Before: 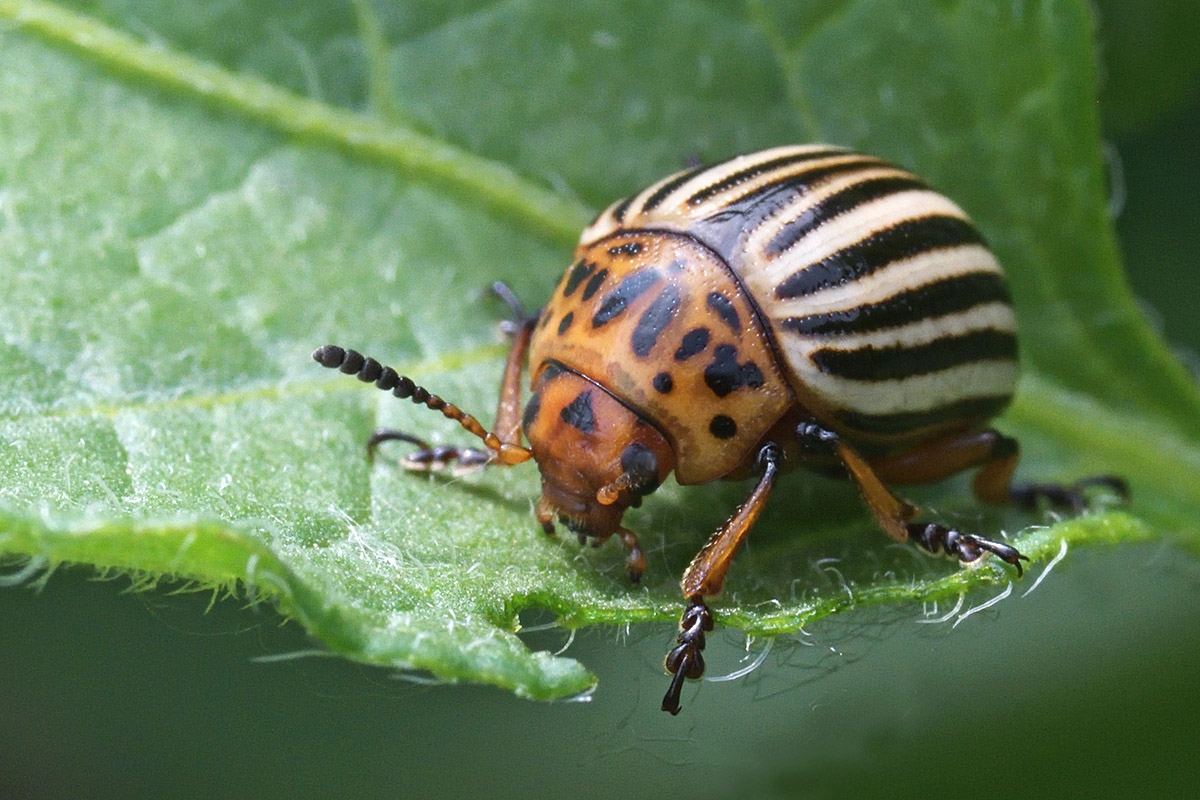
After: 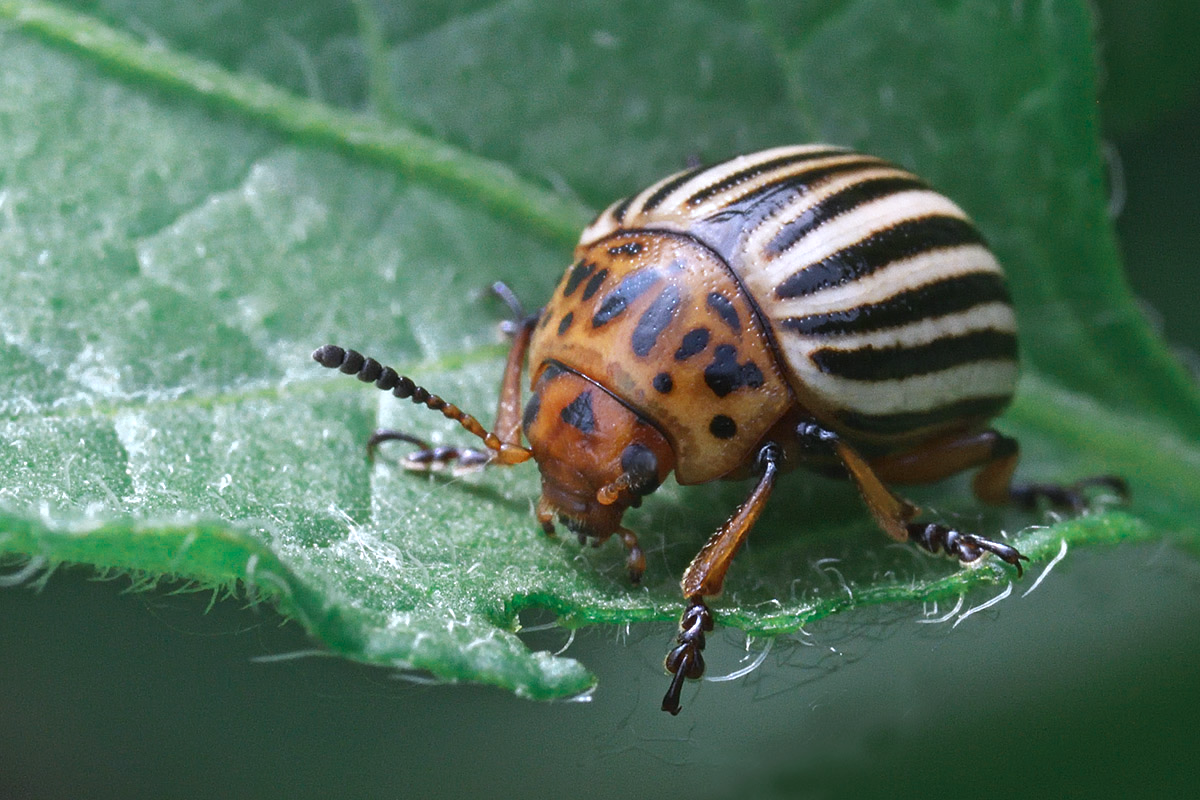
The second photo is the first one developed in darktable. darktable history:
color calibration: illuminant as shot in camera, x 0.358, y 0.373, temperature 4628.91 K
contrast brightness saturation: contrast -0.02, brightness -0.01, saturation 0.03
color zones: curves: ch0 [(0, 0.5) (0.125, 0.4) (0.25, 0.5) (0.375, 0.4) (0.5, 0.4) (0.625, 0.6) (0.75, 0.6) (0.875, 0.5)]; ch1 [(0, 0.4) (0.125, 0.5) (0.25, 0.4) (0.375, 0.4) (0.5, 0.4) (0.625, 0.4) (0.75, 0.5) (0.875, 0.4)]; ch2 [(0, 0.6) (0.125, 0.5) (0.25, 0.5) (0.375, 0.6) (0.5, 0.6) (0.625, 0.5) (0.75, 0.5) (0.875, 0.5)]
